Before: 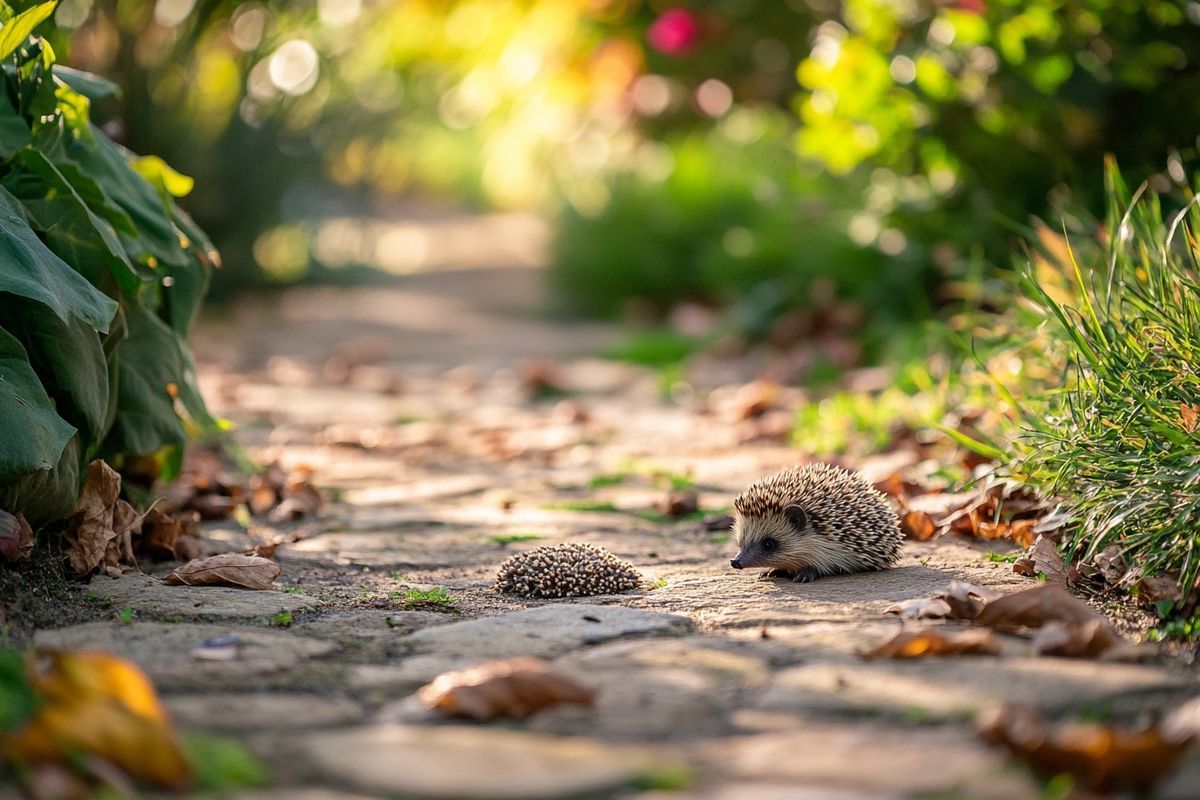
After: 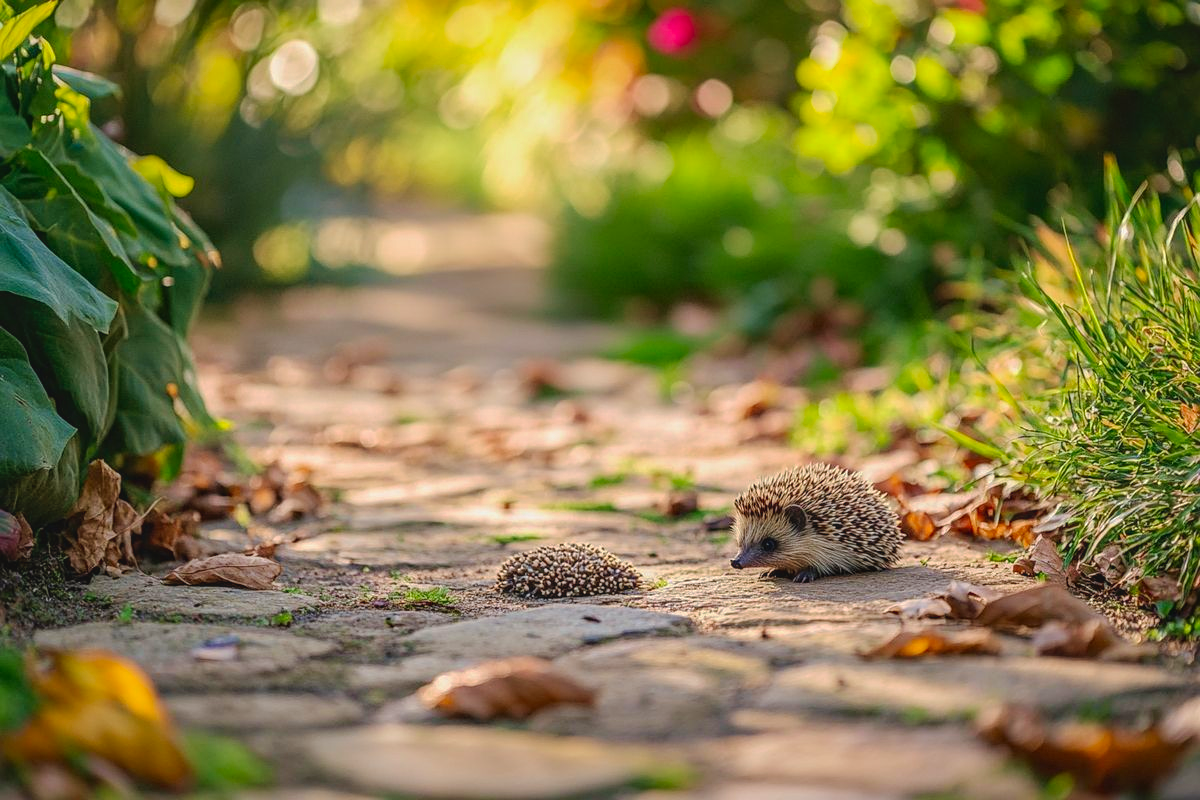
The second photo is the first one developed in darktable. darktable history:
base curve: curves: ch0 [(0, 0) (0.235, 0.266) (0.503, 0.496) (0.786, 0.72) (1, 1)], preserve colors none
contrast brightness saturation: contrast -0.176, saturation 0.187
velvia: on, module defaults
sharpen: amount 0.209
local contrast: highlights 27%, detail 130%
